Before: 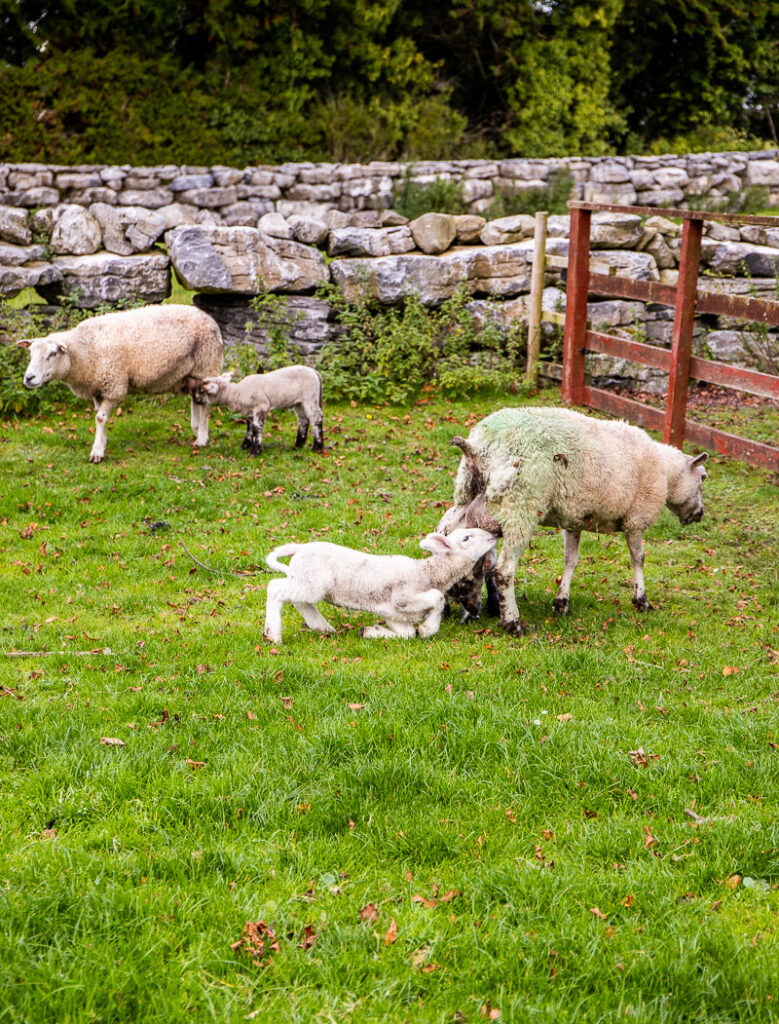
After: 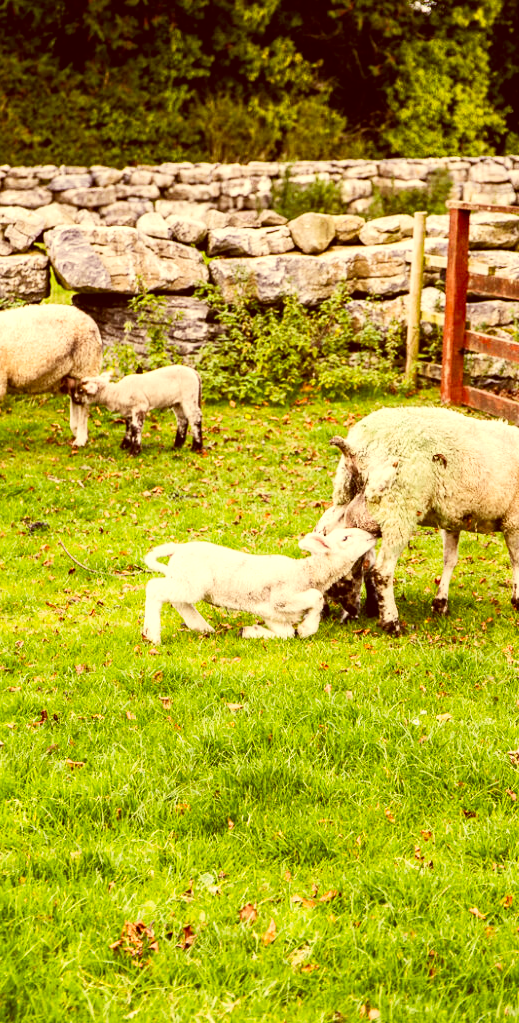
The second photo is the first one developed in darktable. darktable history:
color correction: highlights a* 0.998, highlights b* 23.76, shadows a* 15.72, shadows b* 24.19
tone equalizer: -8 EV -0.454 EV, -7 EV -0.404 EV, -6 EV -0.31 EV, -5 EV -0.238 EV, -3 EV 0.225 EV, -2 EV 0.322 EV, -1 EV 0.366 EV, +0 EV 0.441 EV, edges refinement/feathering 500, mask exposure compensation -1.57 EV, preserve details no
crop and rotate: left 15.629%, right 17.689%
base curve: curves: ch0 [(0, 0) (0.204, 0.334) (0.55, 0.733) (1, 1)], exposure shift 0.01, preserve colors none
